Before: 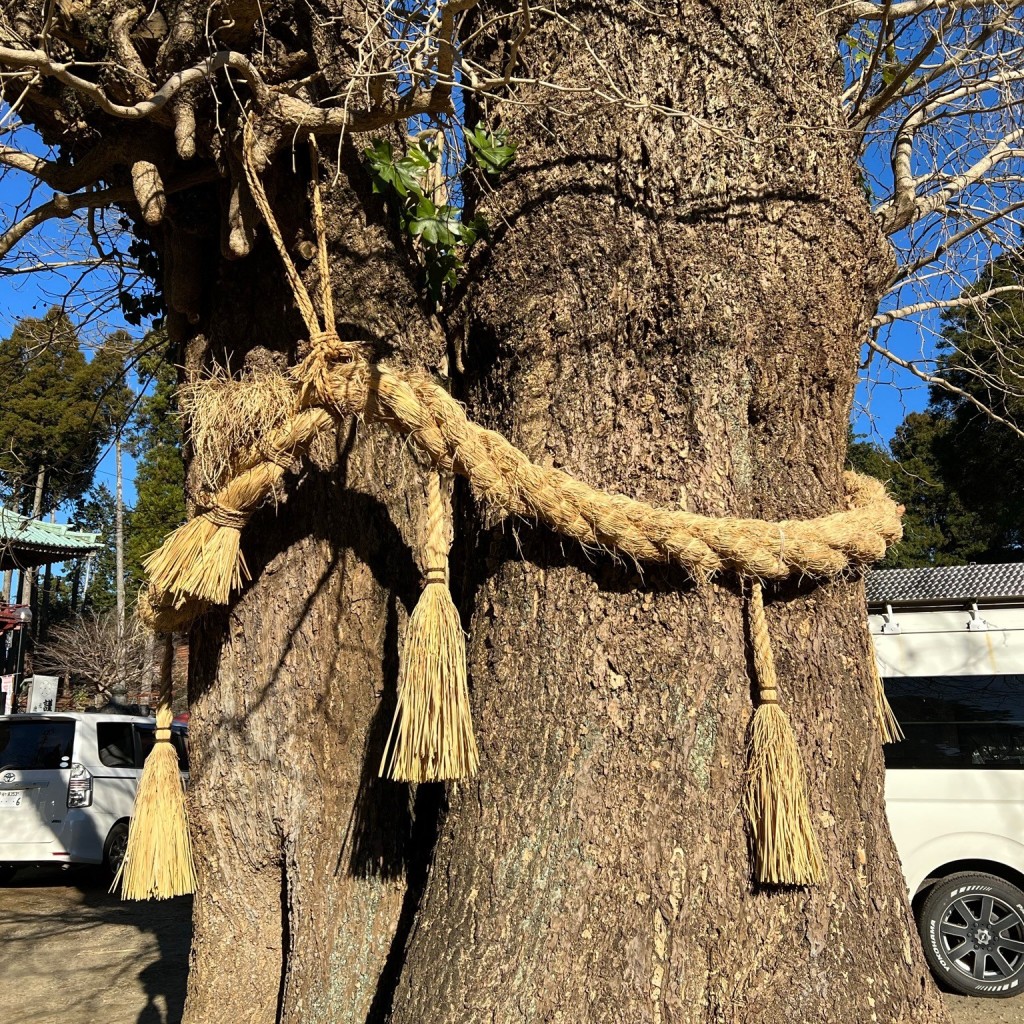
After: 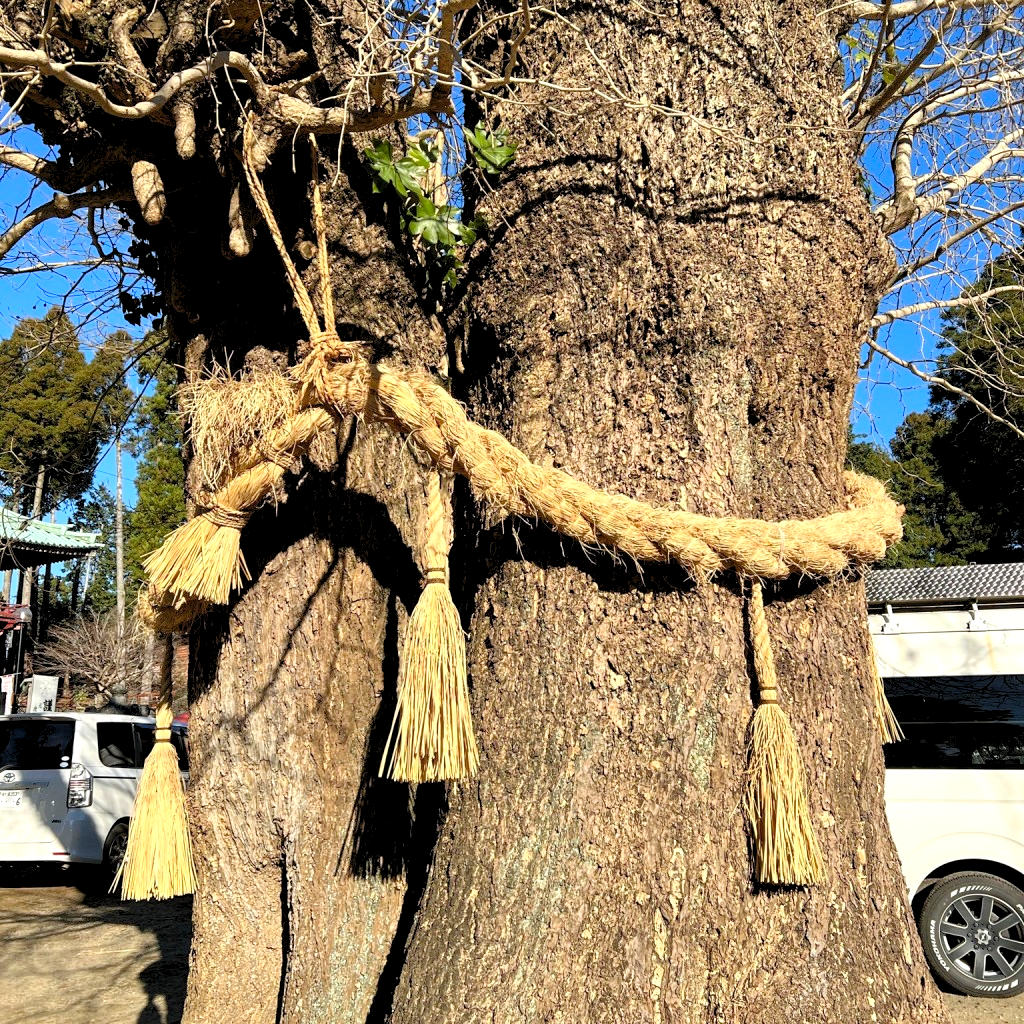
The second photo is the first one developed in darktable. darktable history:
levels: black 3.83%, white 90.64%, levels [0.044, 0.416, 0.908]
shadows and highlights: shadows 5, soften with gaussian
